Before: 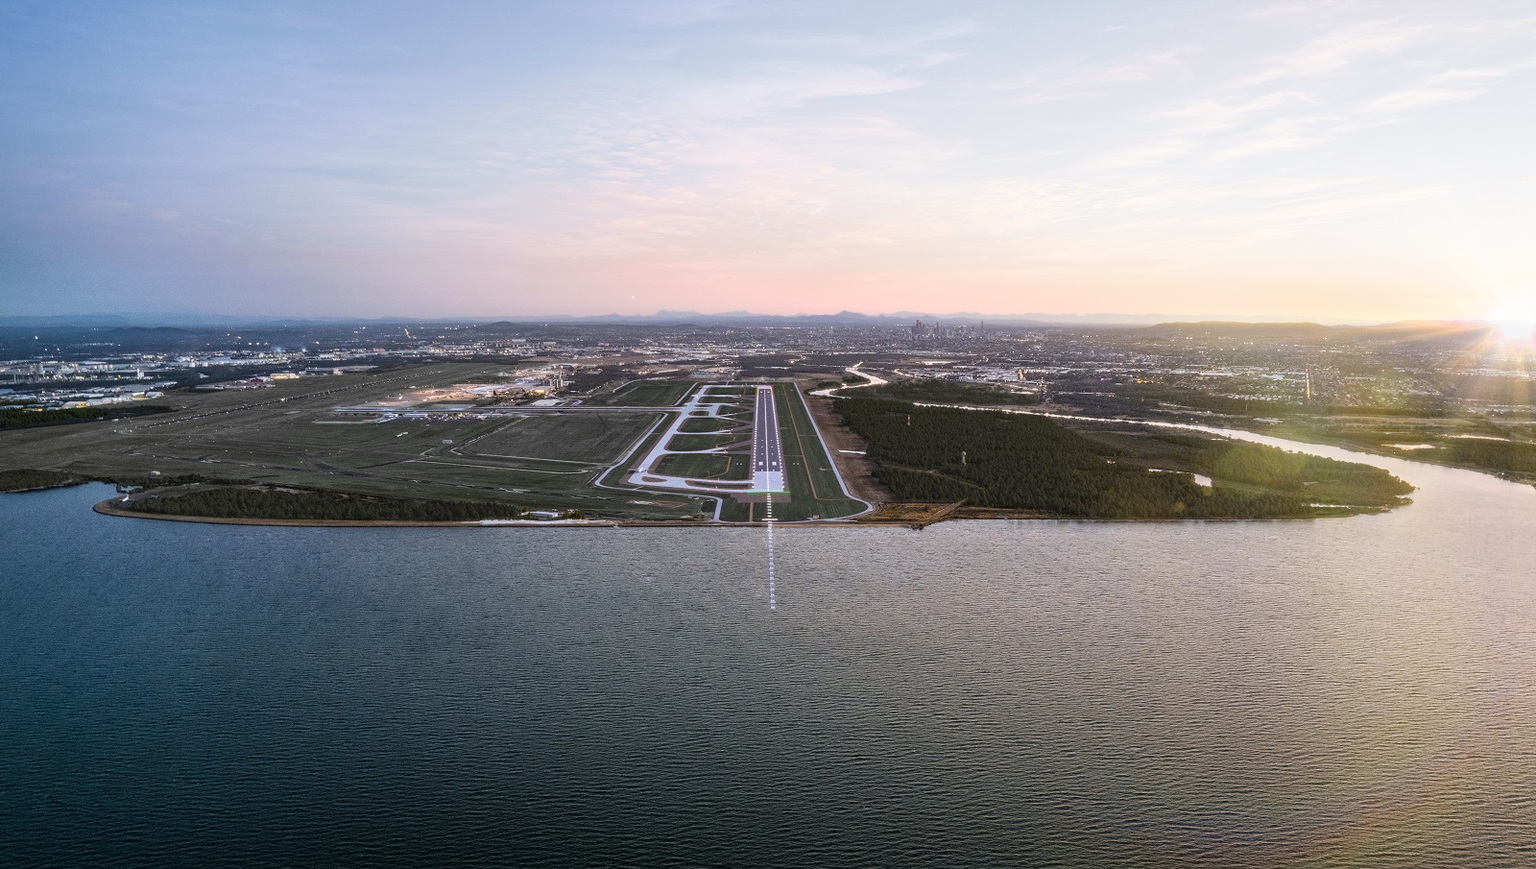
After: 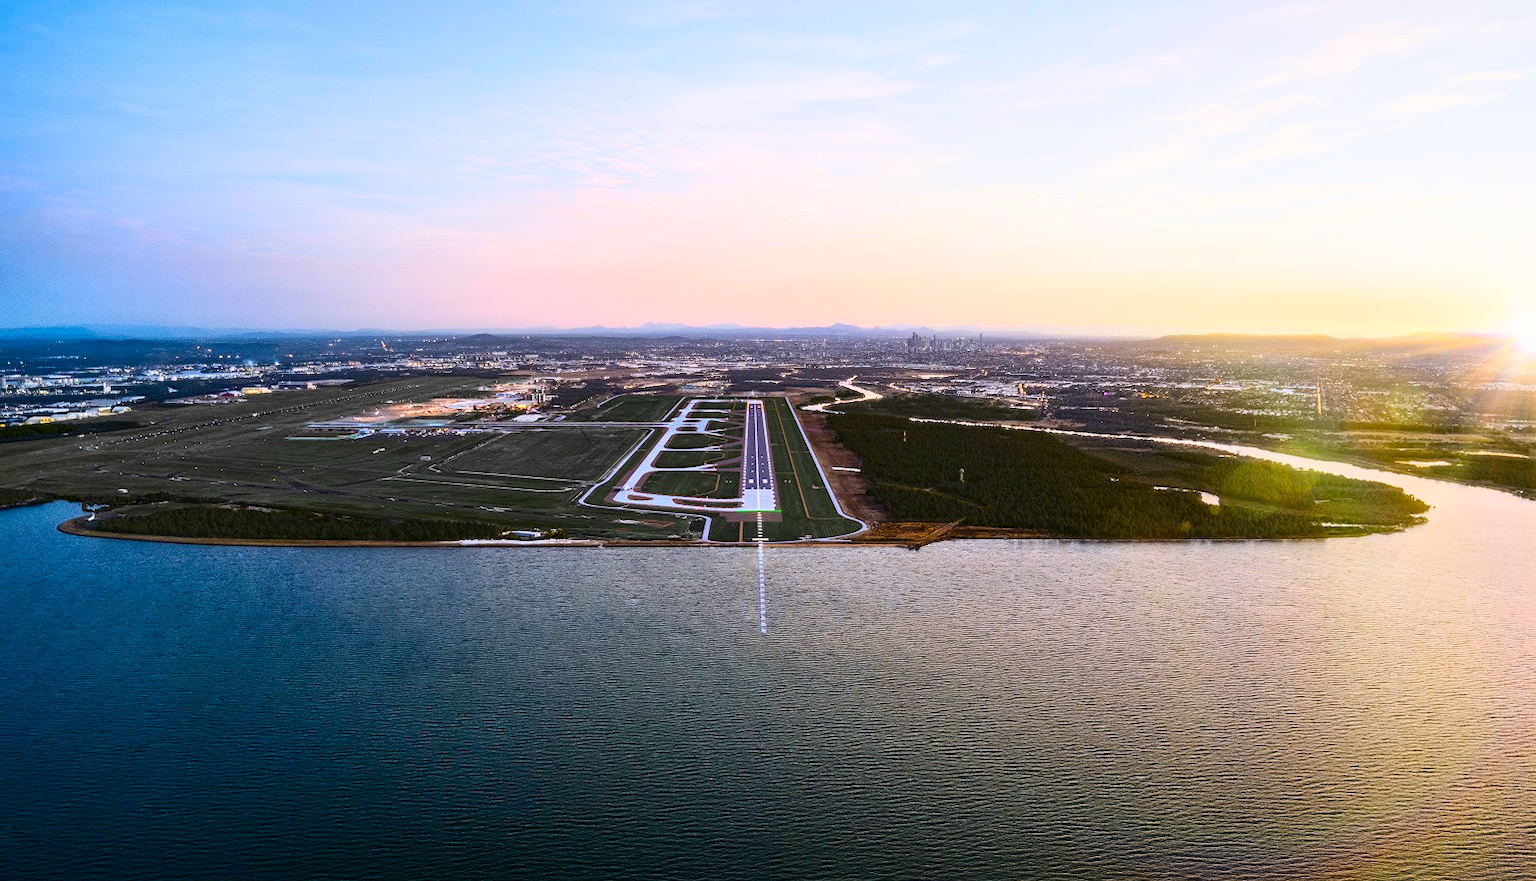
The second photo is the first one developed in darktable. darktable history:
contrast brightness saturation: contrast 0.26, brightness 0.02, saturation 0.87
crop and rotate: left 2.536%, right 1.107%, bottom 2.246%
